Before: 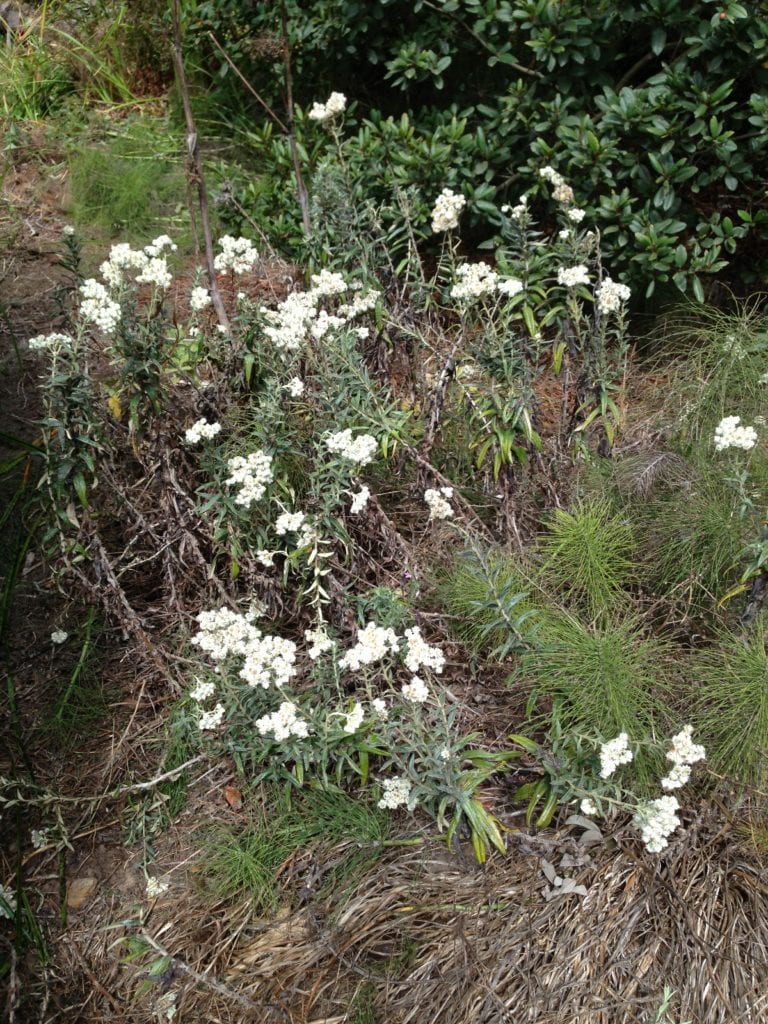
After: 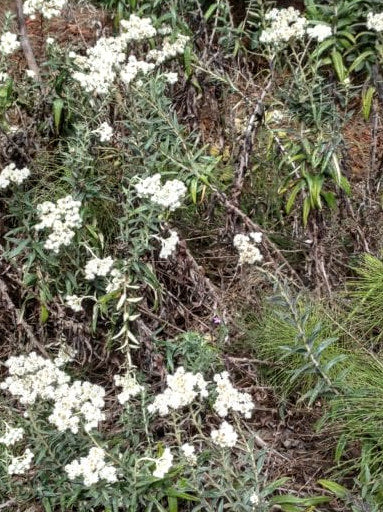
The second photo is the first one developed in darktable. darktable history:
local contrast: on, module defaults
crop: left 25%, top 25%, right 25%, bottom 25%
